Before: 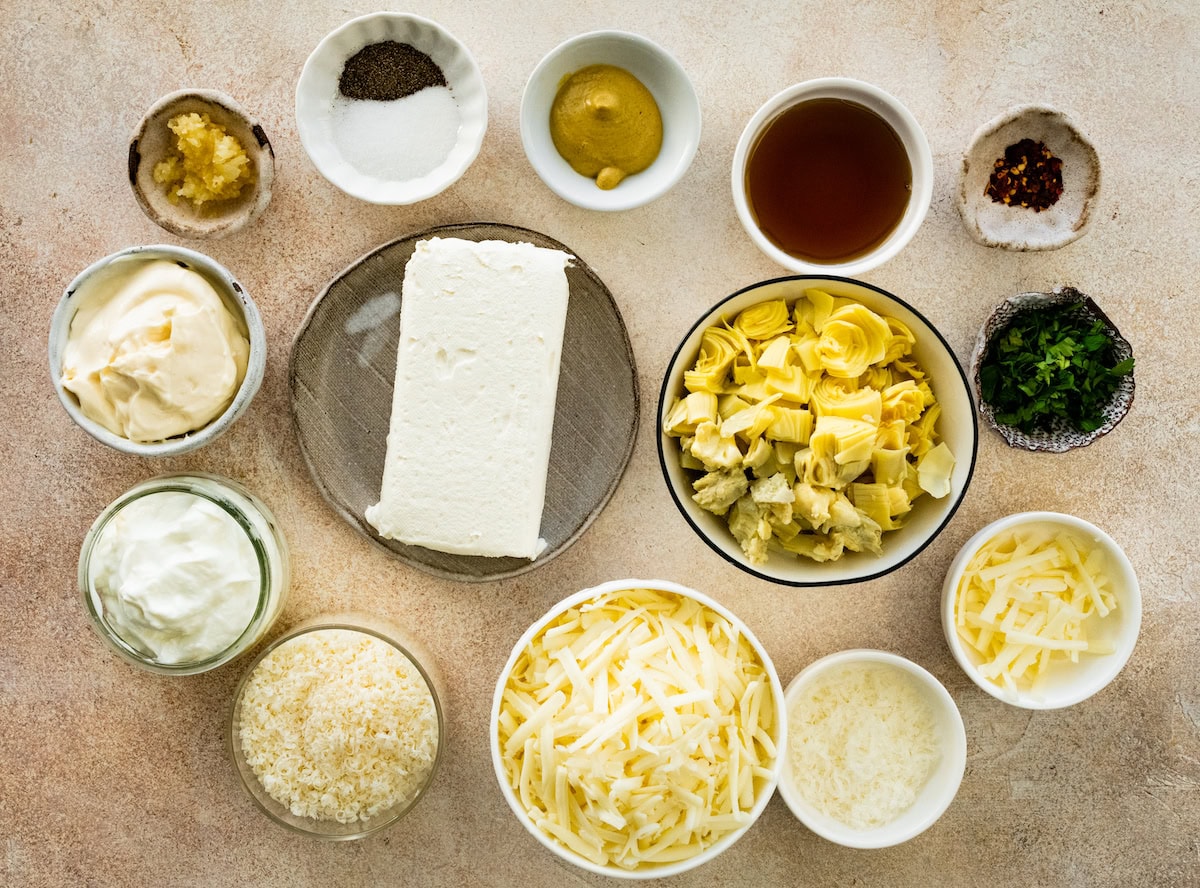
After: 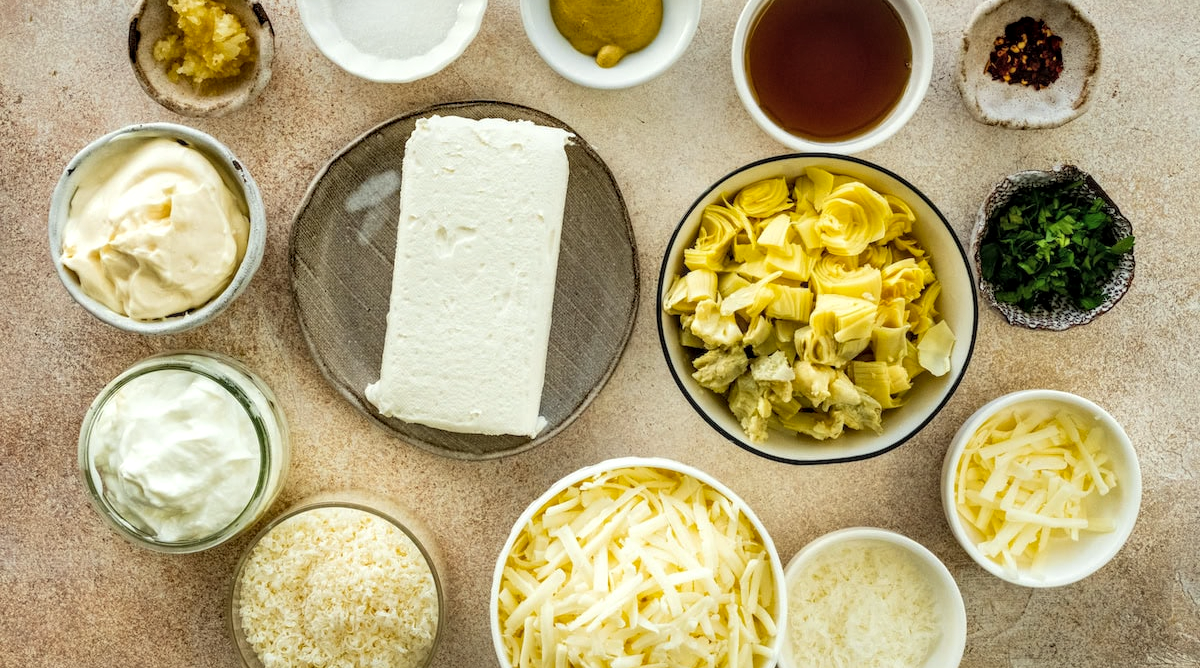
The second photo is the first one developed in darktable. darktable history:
color correction: highlights a* -2.61, highlights b* 2.57
shadows and highlights: shadows 25.15, highlights -24.45
local contrast: detail 130%
crop: top 13.809%, bottom 10.856%
